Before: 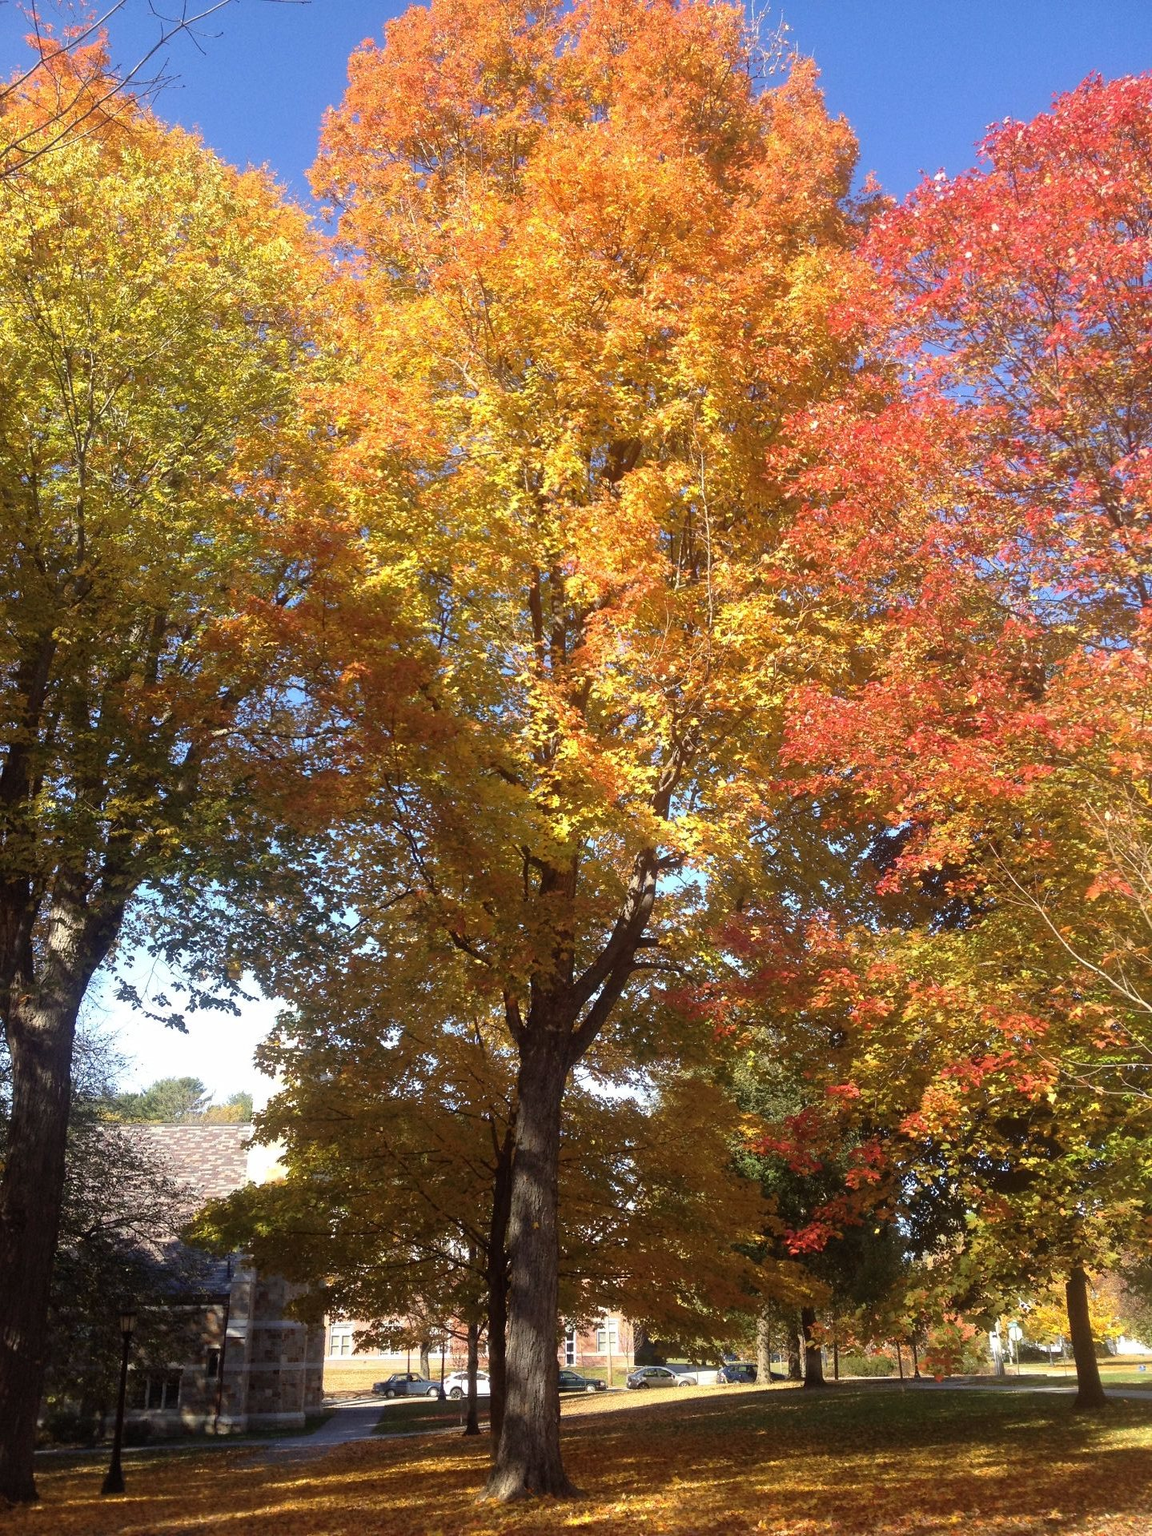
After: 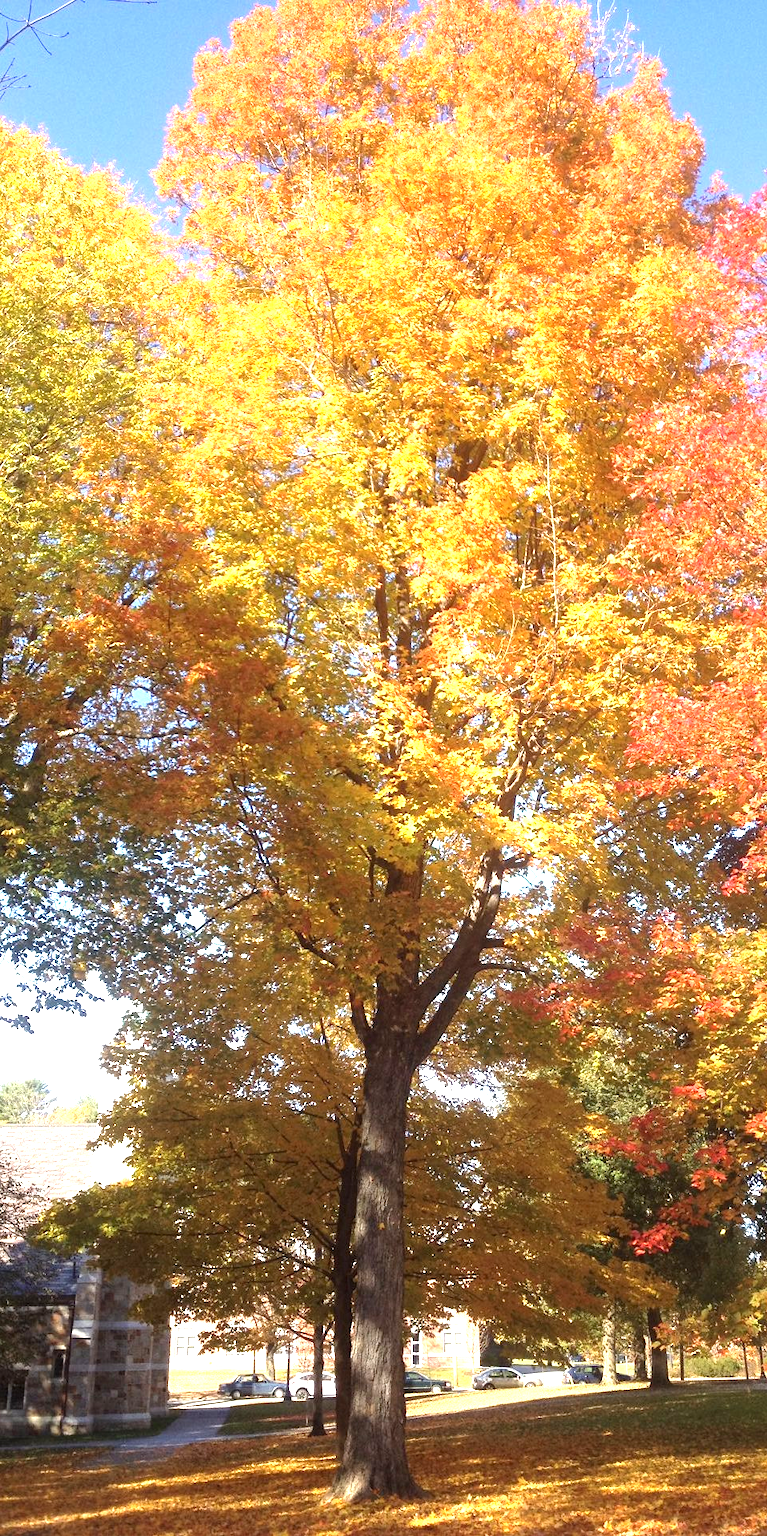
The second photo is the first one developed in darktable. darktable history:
exposure: black level correction 0, exposure 1.199 EV, compensate highlight preservation false
crop and rotate: left 13.458%, right 19.903%
